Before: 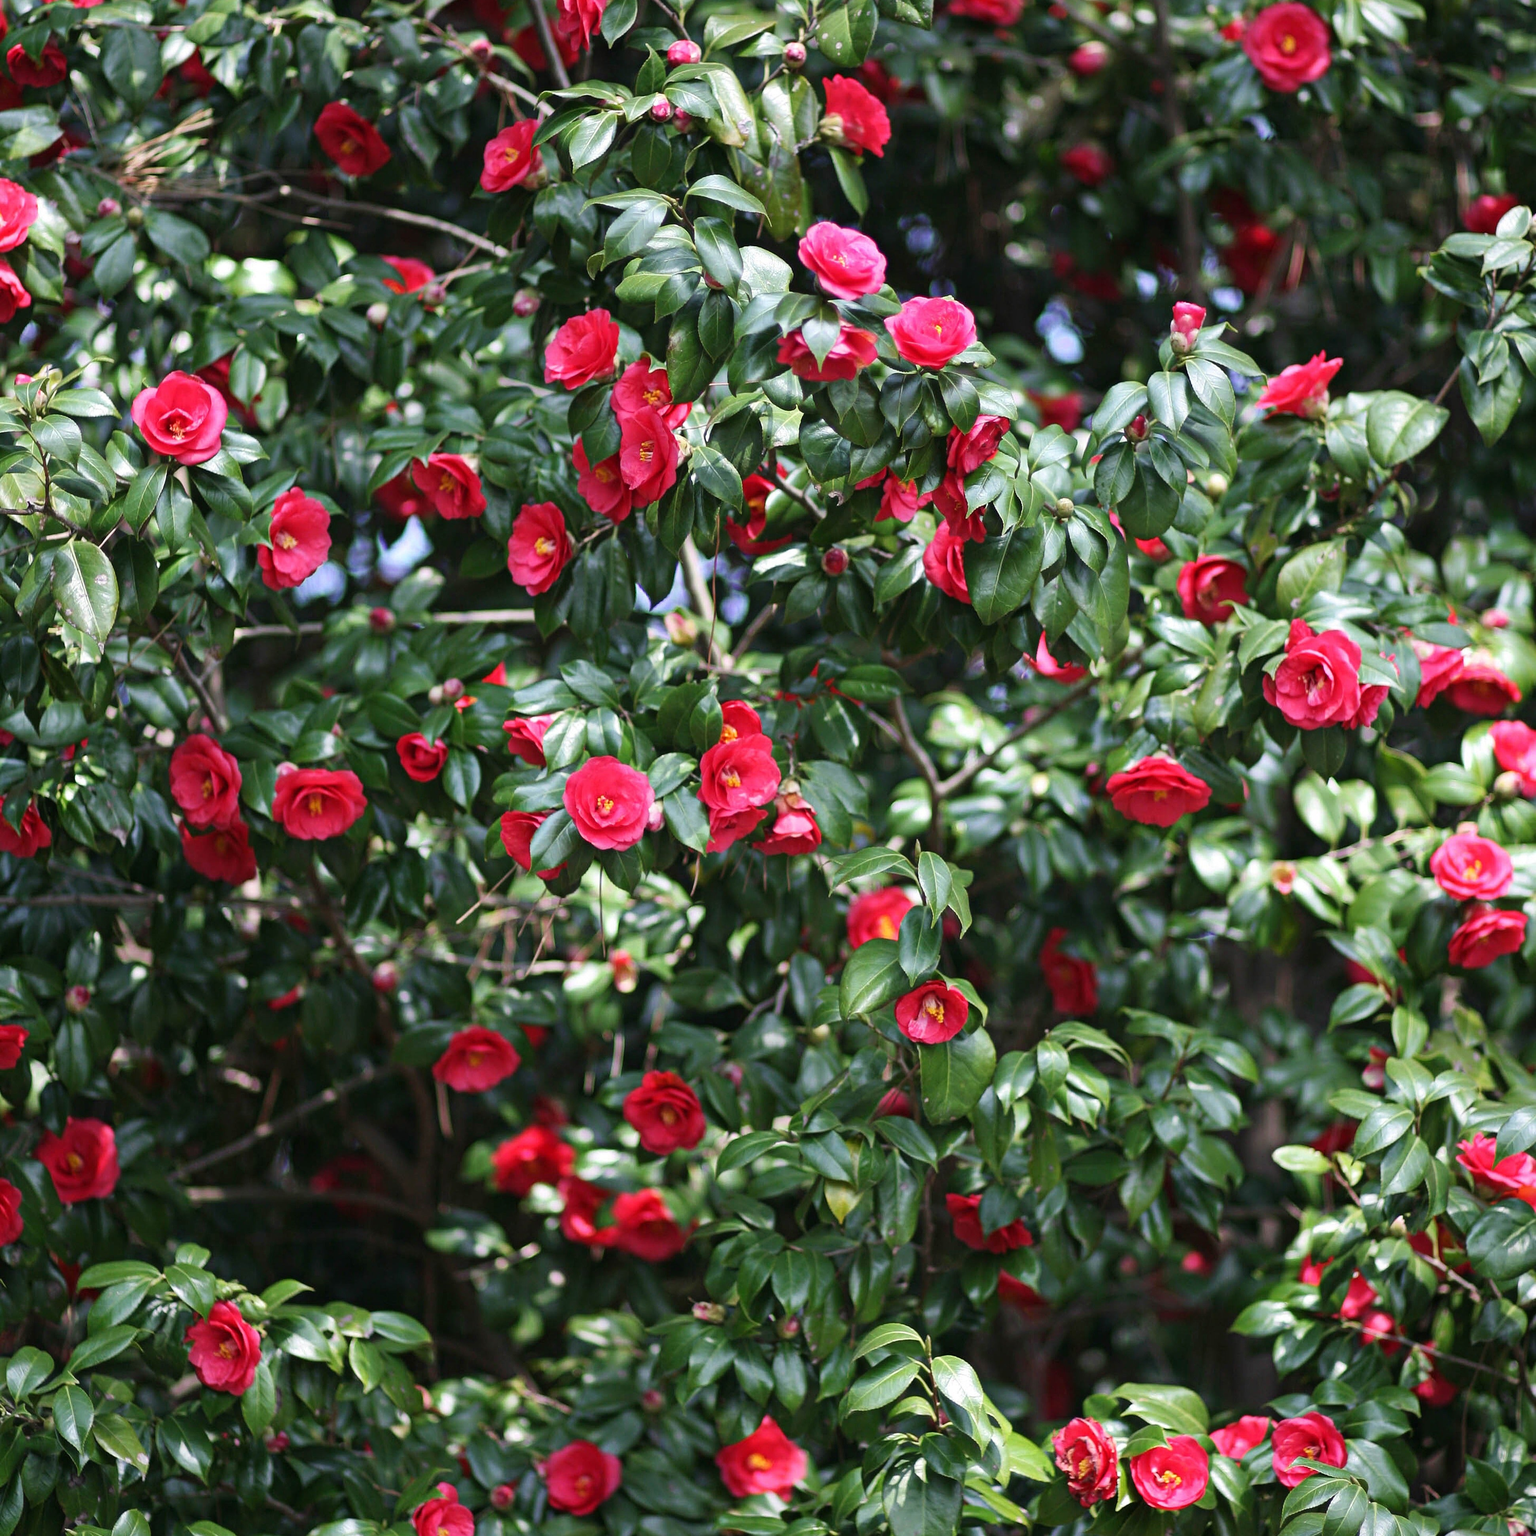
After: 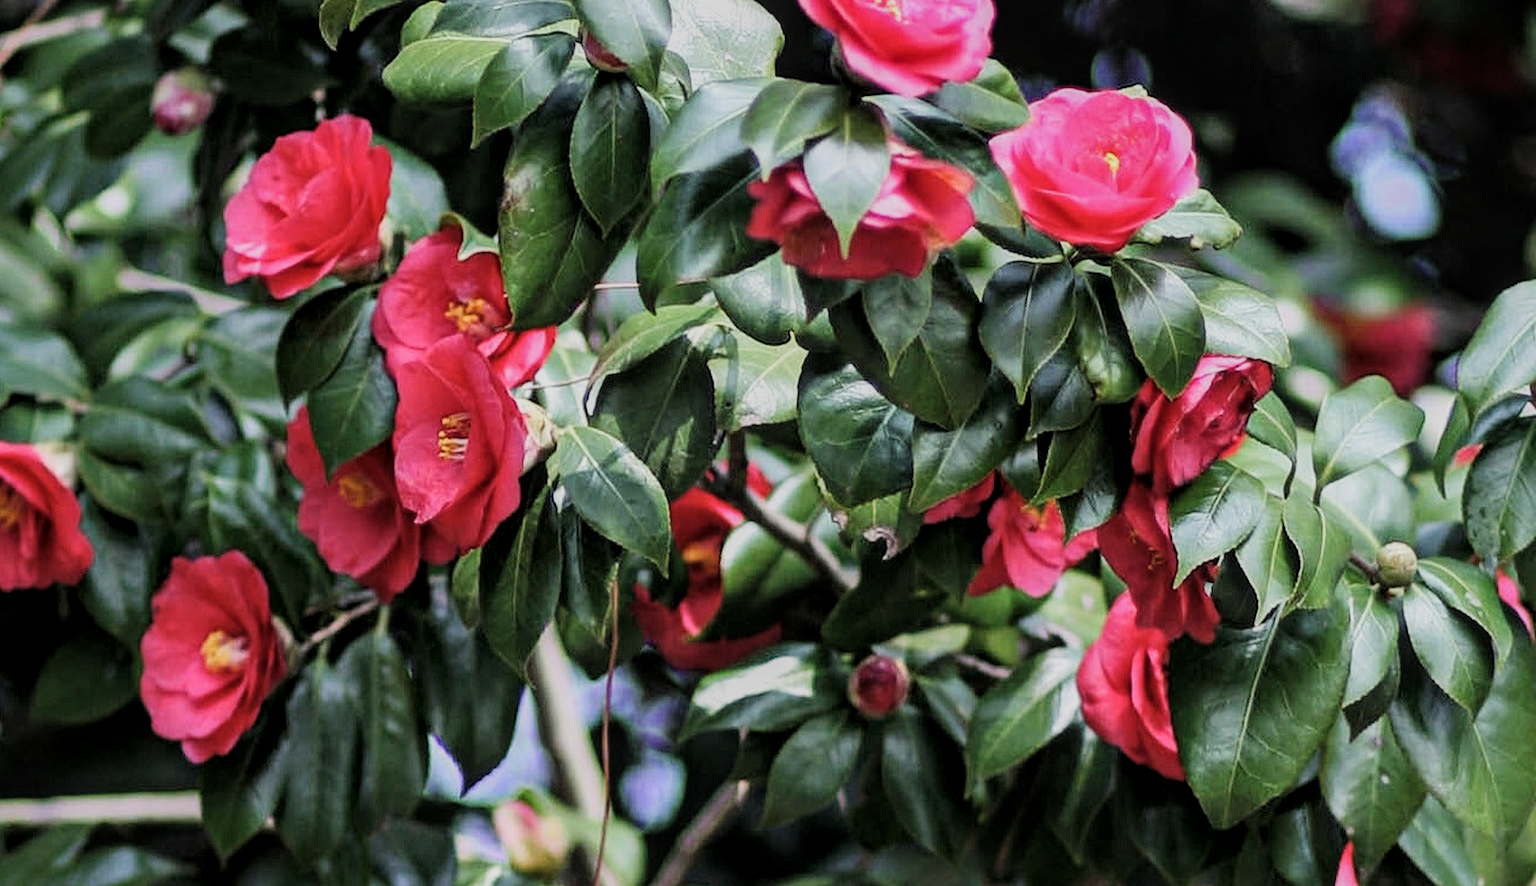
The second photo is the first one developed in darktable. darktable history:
local contrast: on, module defaults
crop: left 29.008%, top 16.784%, right 26.625%, bottom 57.617%
filmic rgb: black relative exposure -7.65 EV, white relative exposure 4.56 EV, hardness 3.61, contrast 1.06, add noise in highlights 0.002, preserve chrominance luminance Y, color science v3 (2019), use custom middle-gray values true, contrast in highlights soft
contrast brightness saturation: saturation -0.061
